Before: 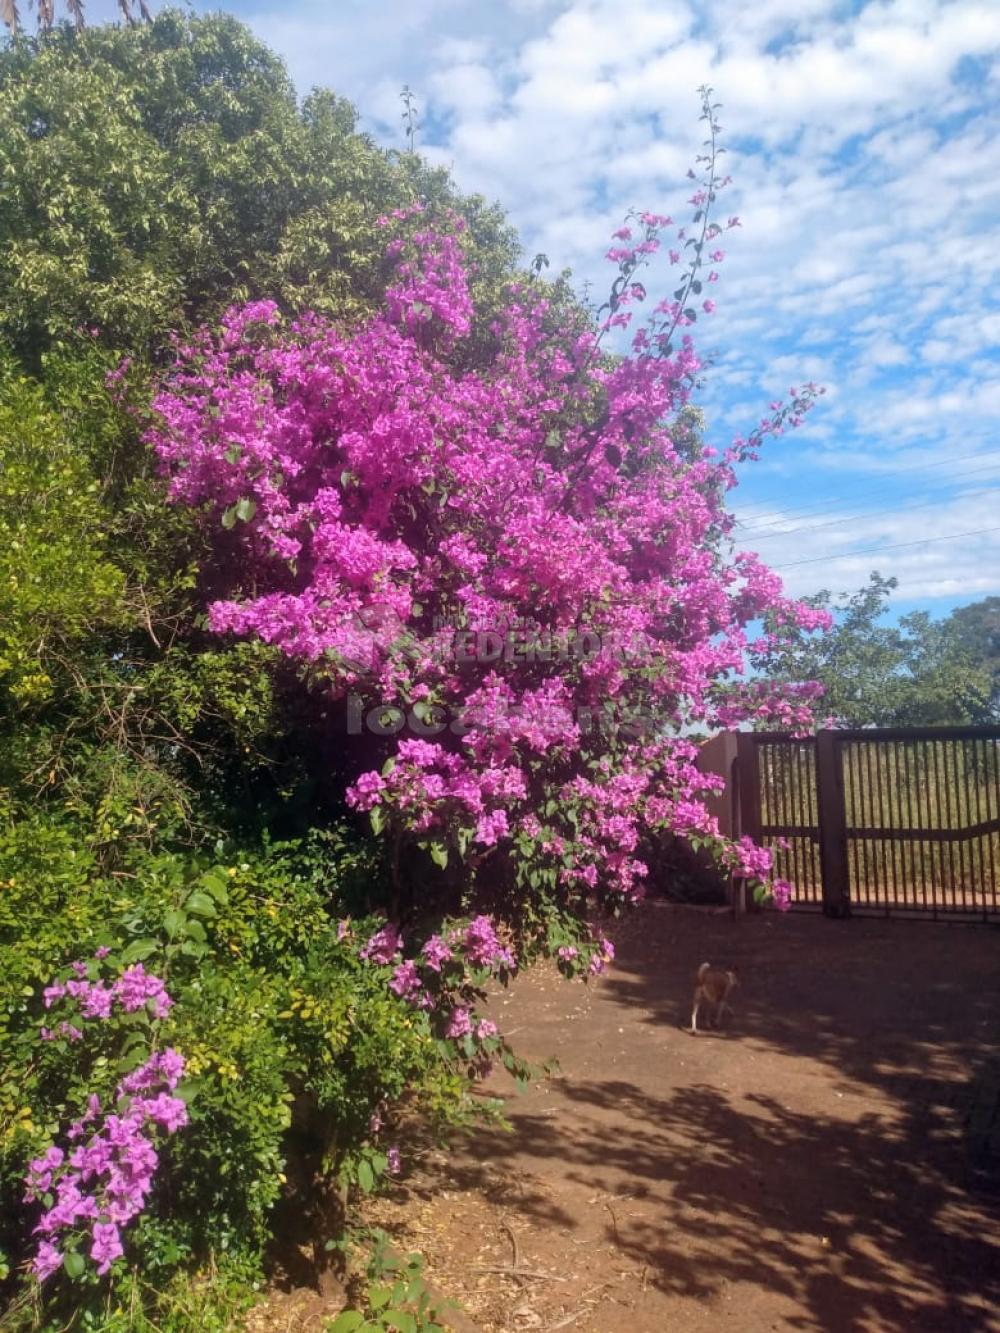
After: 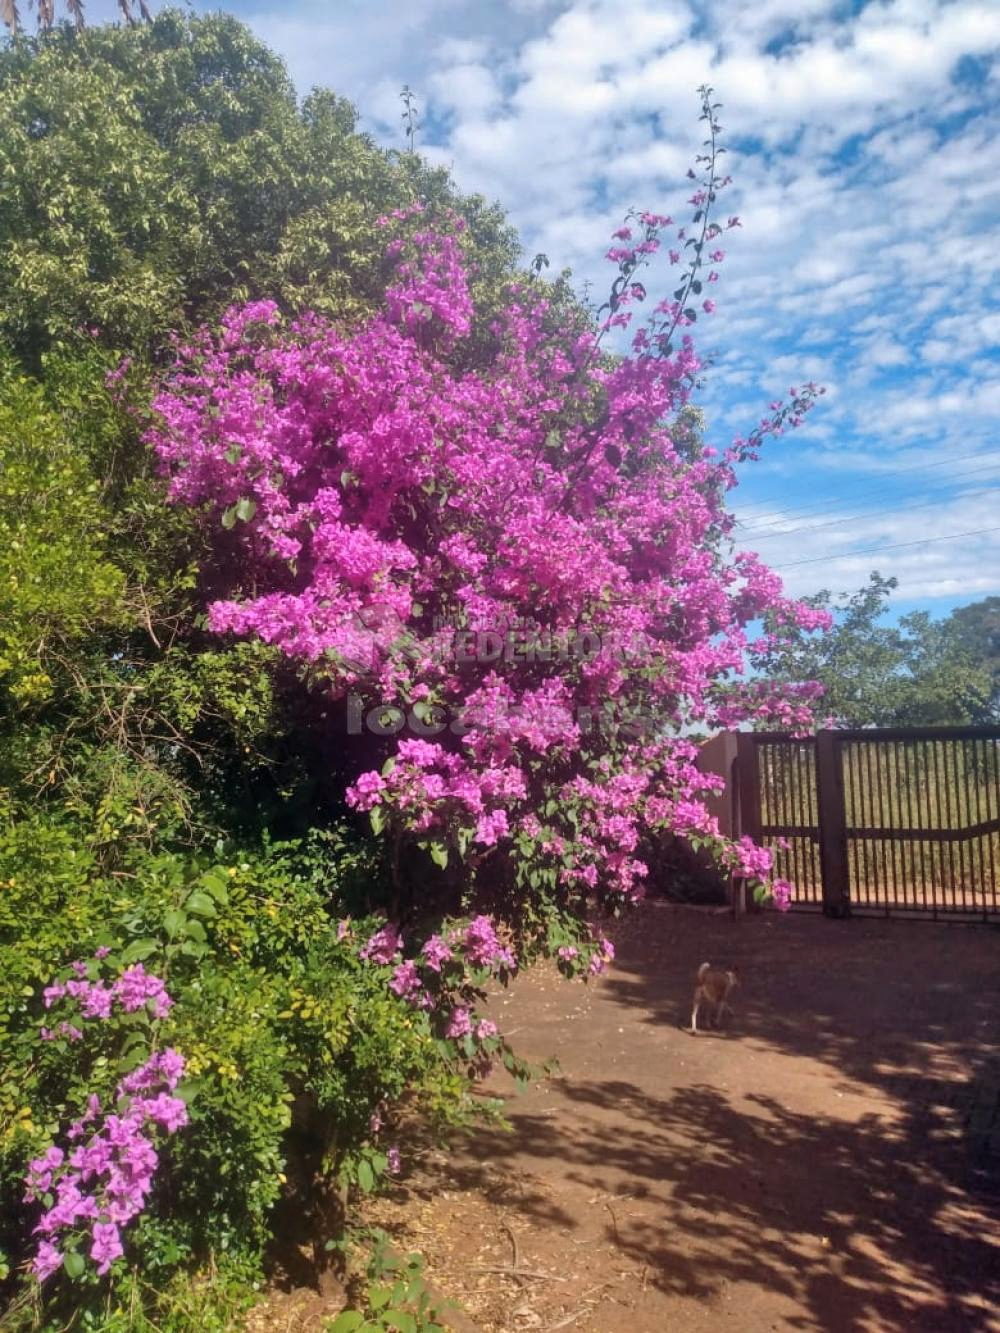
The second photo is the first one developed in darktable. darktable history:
white balance: red 1, blue 1
shadows and highlights: low approximation 0.01, soften with gaussian
